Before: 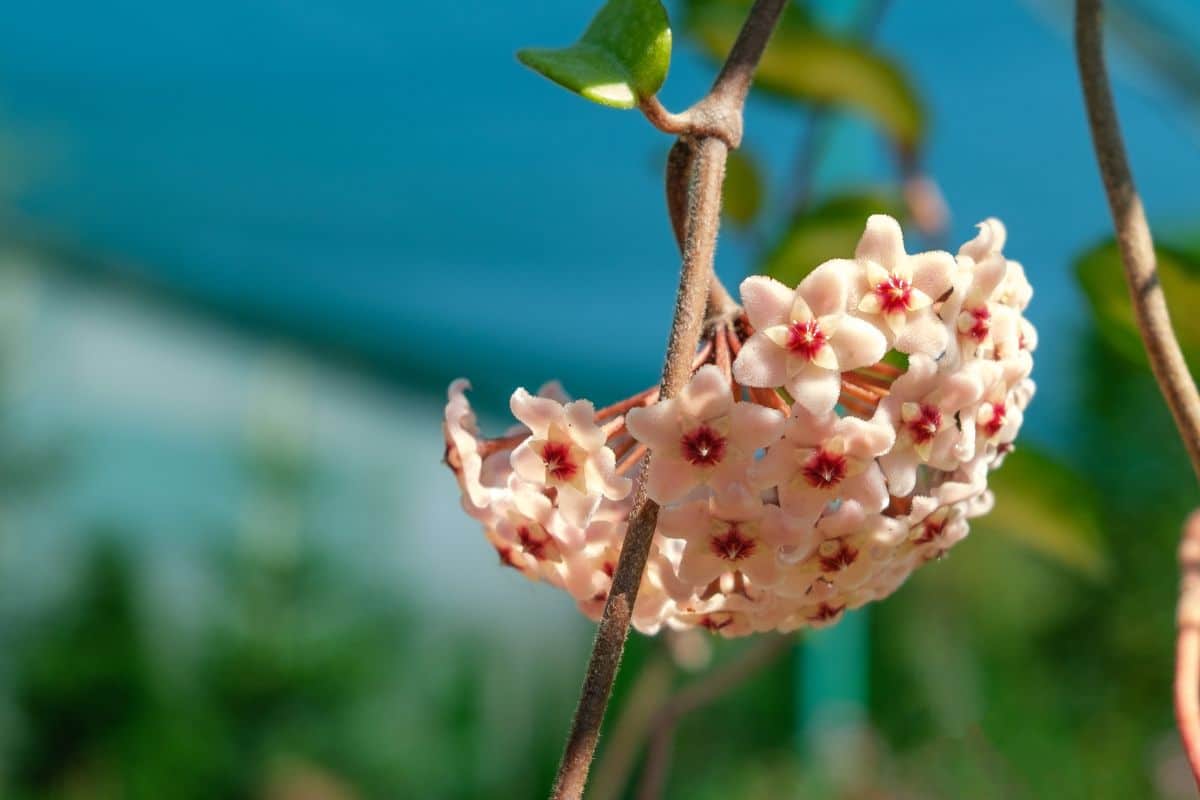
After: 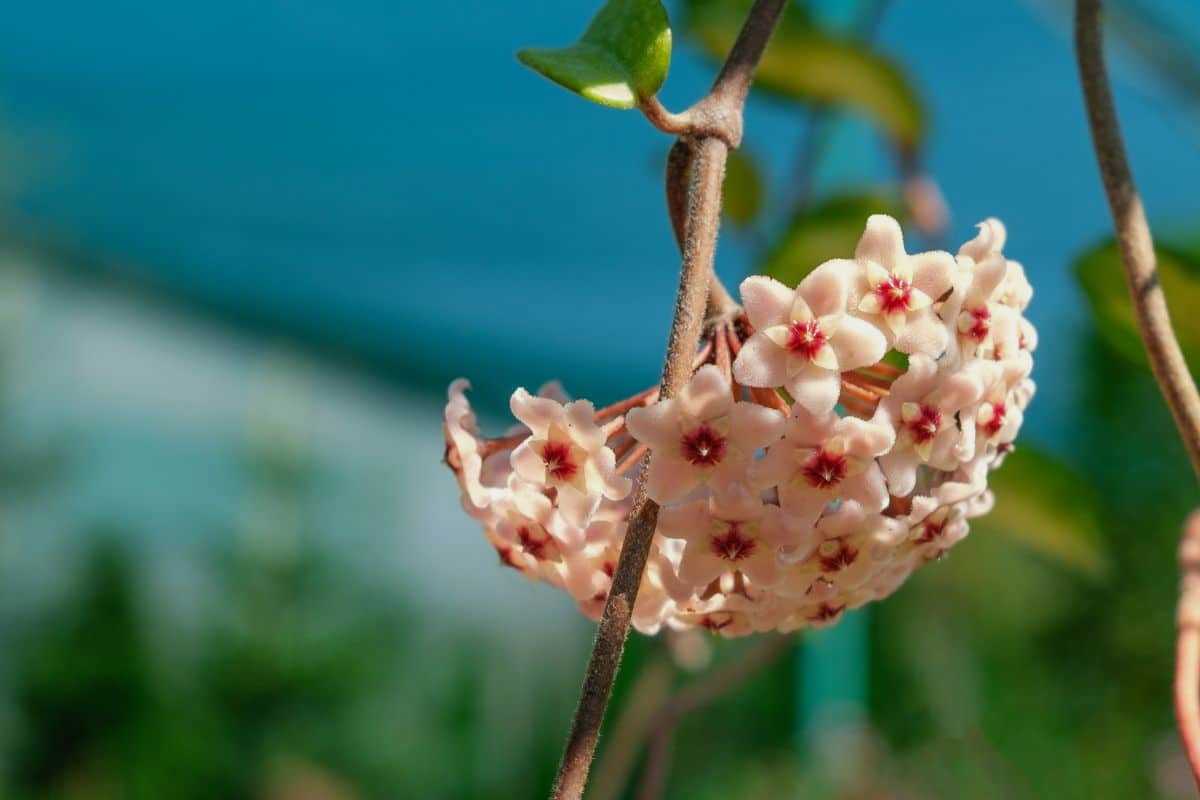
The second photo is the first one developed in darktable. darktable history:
tone equalizer: edges refinement/feathering 500, mask exposure compensation -1.57 EV, preserve details no
exposure: exposure -0.217 EV, compensate highlight preservation false
